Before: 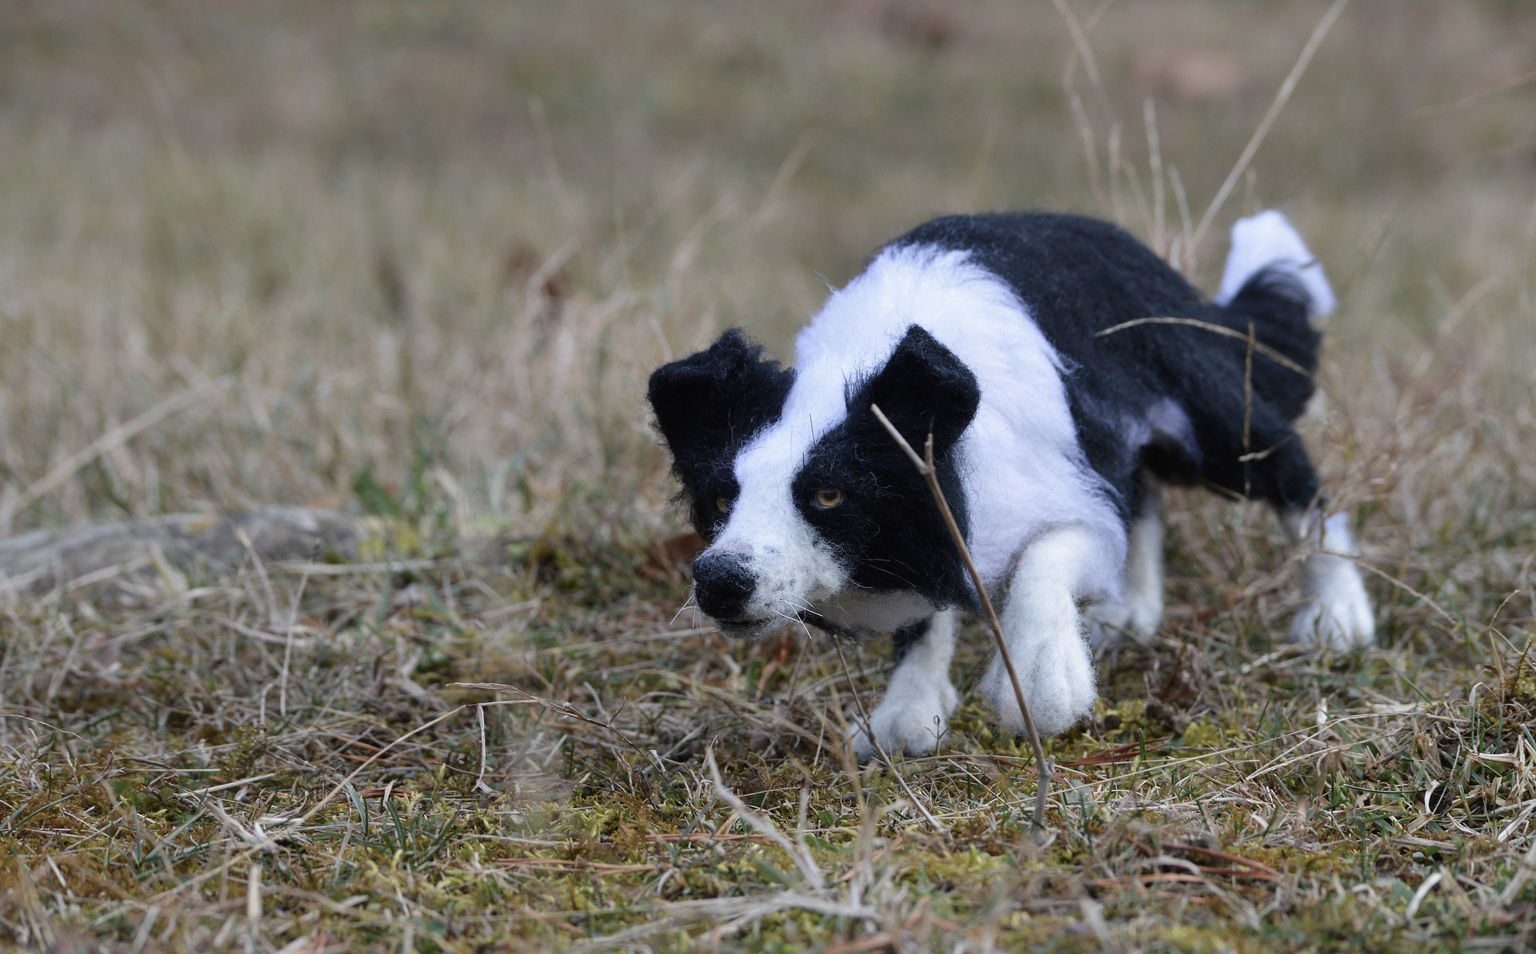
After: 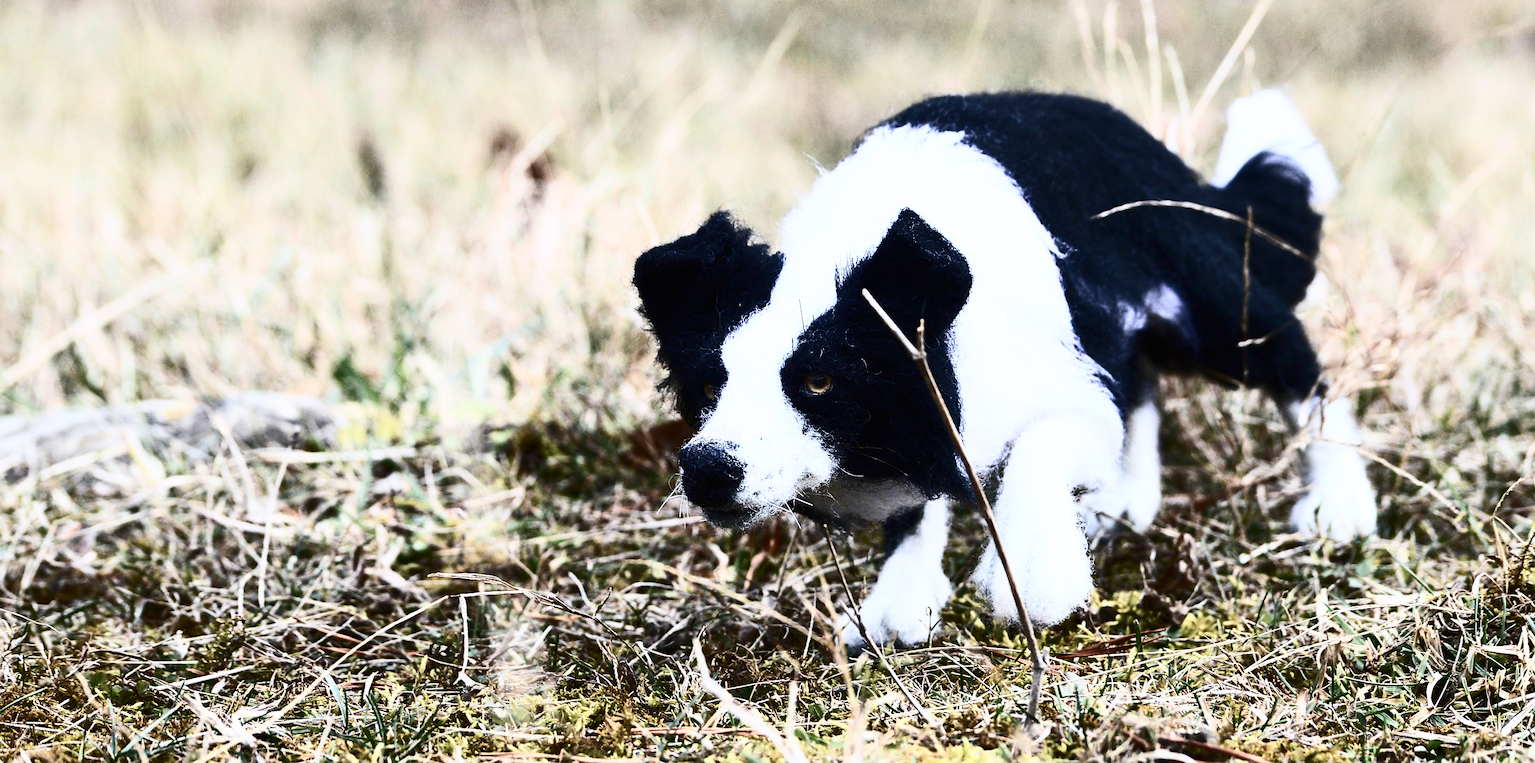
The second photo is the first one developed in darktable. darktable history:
base curve: curves: ch0 [(0, 0) (0.088, 0.125) (0.176, 0.251) (0.354, 0.501) (0.613, 0.749) (1, 0.877)], preserve colors none
crop and rotate: left 1.828%, top 12.776%, right 0.18%, bottom 8.851%
contrast brightness saturation: contrast 0.911, brightness 0.203
sharpen: radius 1.827, amount 0.399, threshold 1.288
velvia: on, module defaults
